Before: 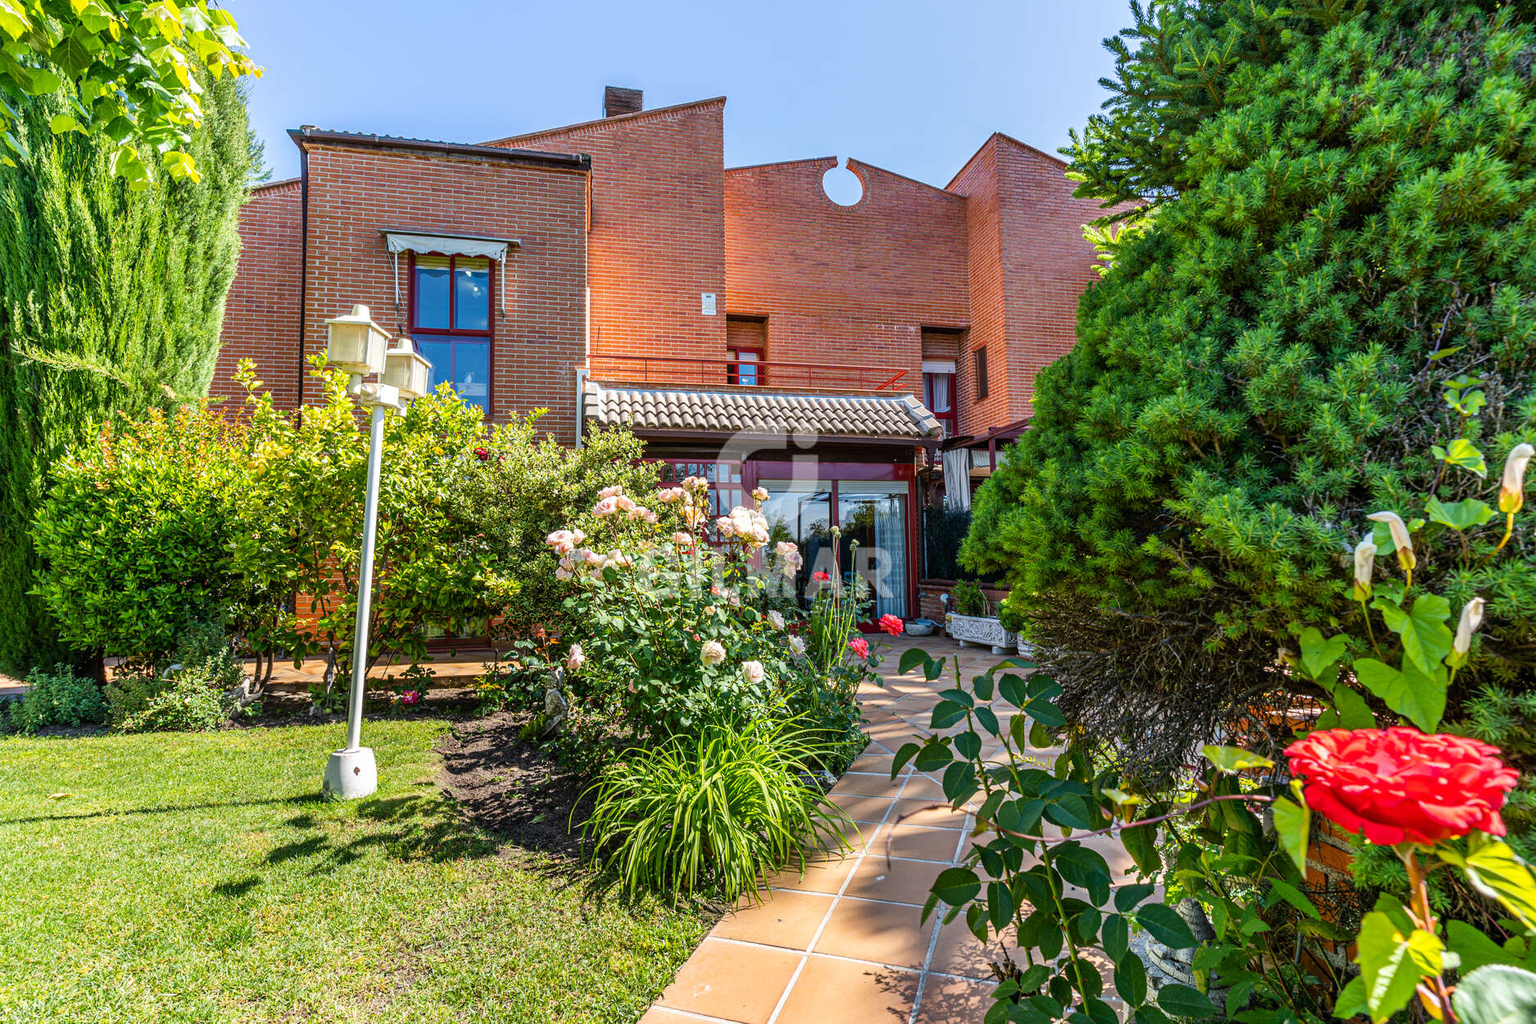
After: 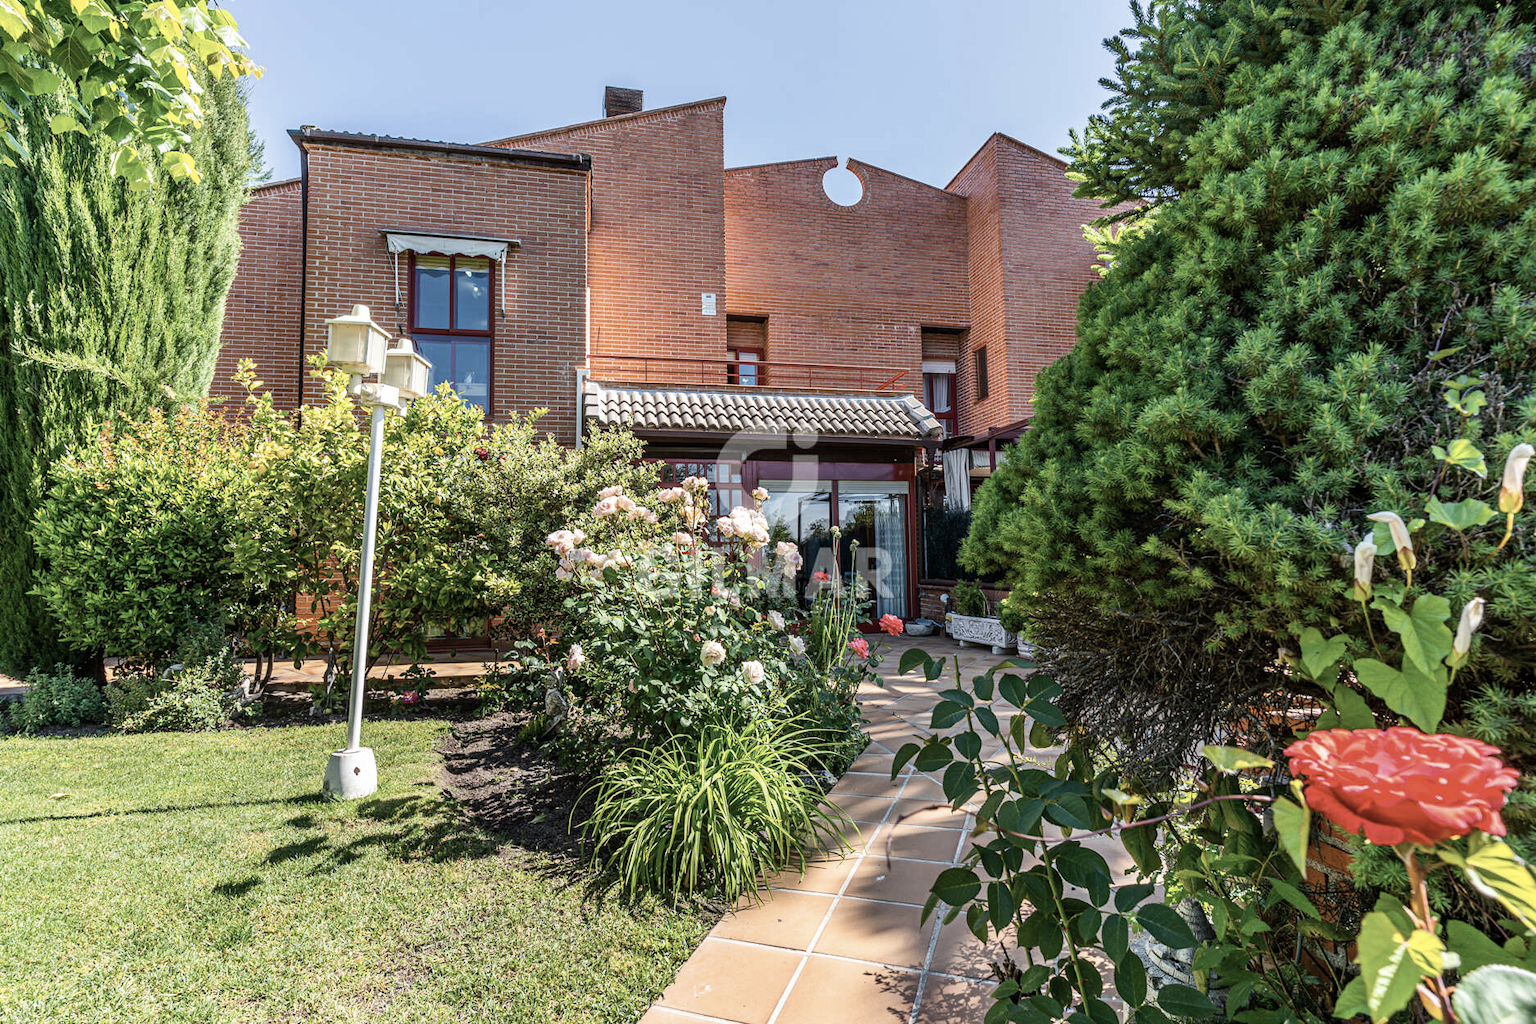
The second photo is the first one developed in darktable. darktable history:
contrast brightness saturation: contrast 0.104, saturation -0.363
